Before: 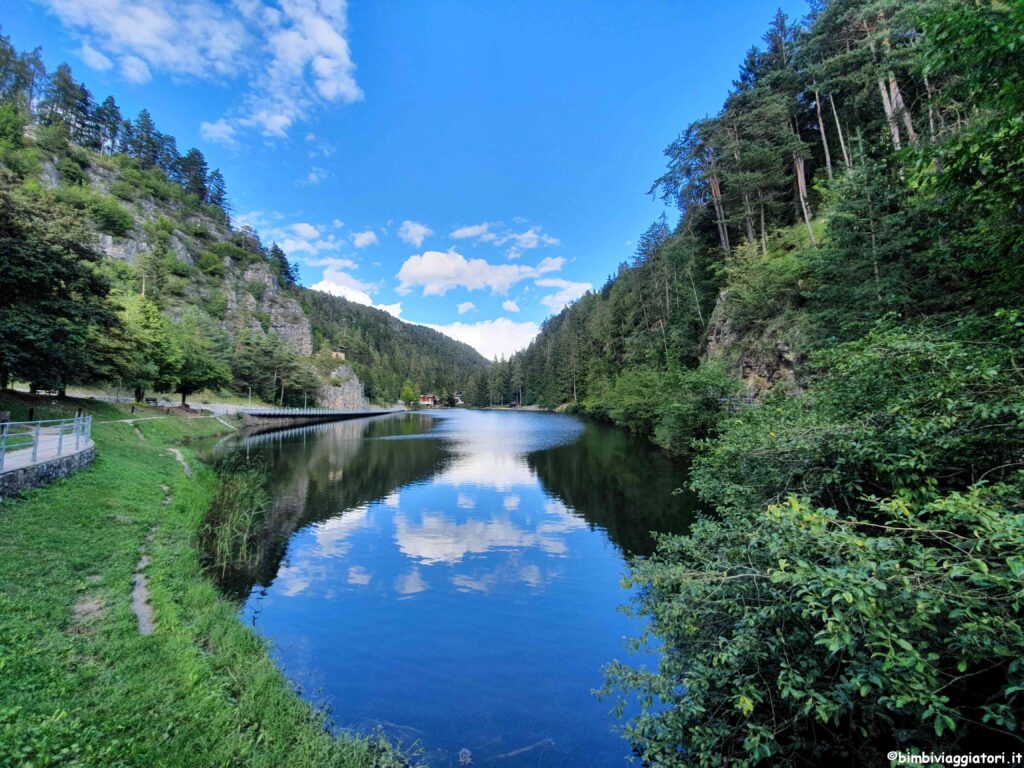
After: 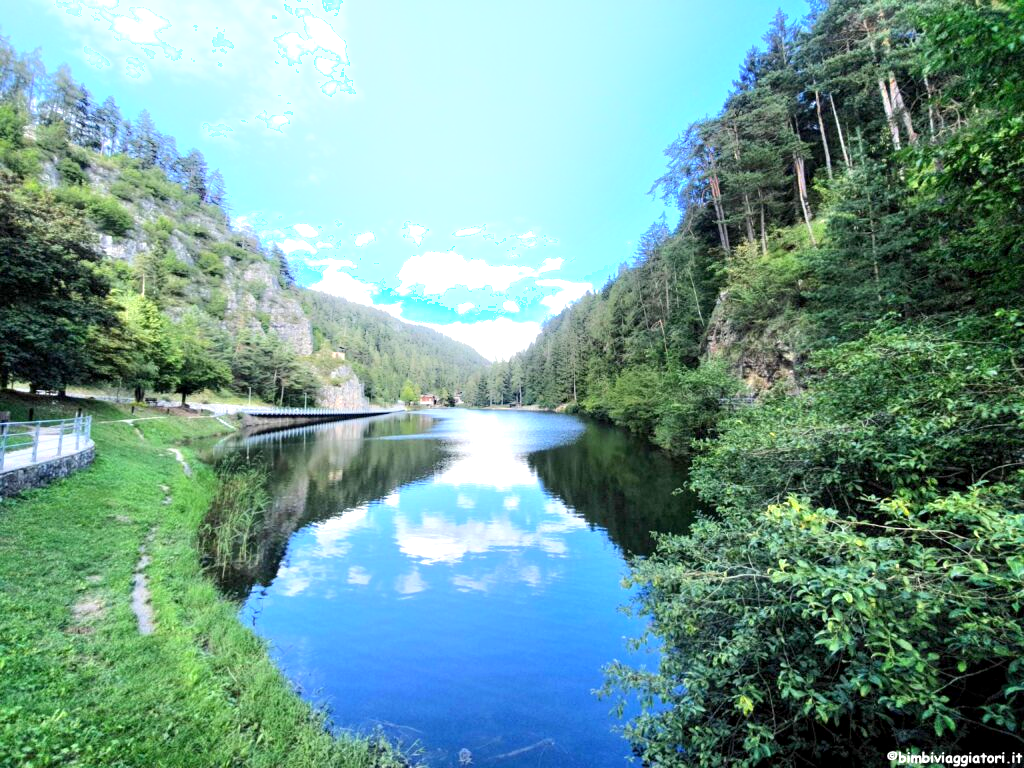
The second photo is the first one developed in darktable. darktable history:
shadows and highlights: shadows -21.3, highlights 100, soften with gaussian
exposure: black level correction 0.001, exposure 0.955 EV, compensate exposure bias true, compensate highlight preservation false
